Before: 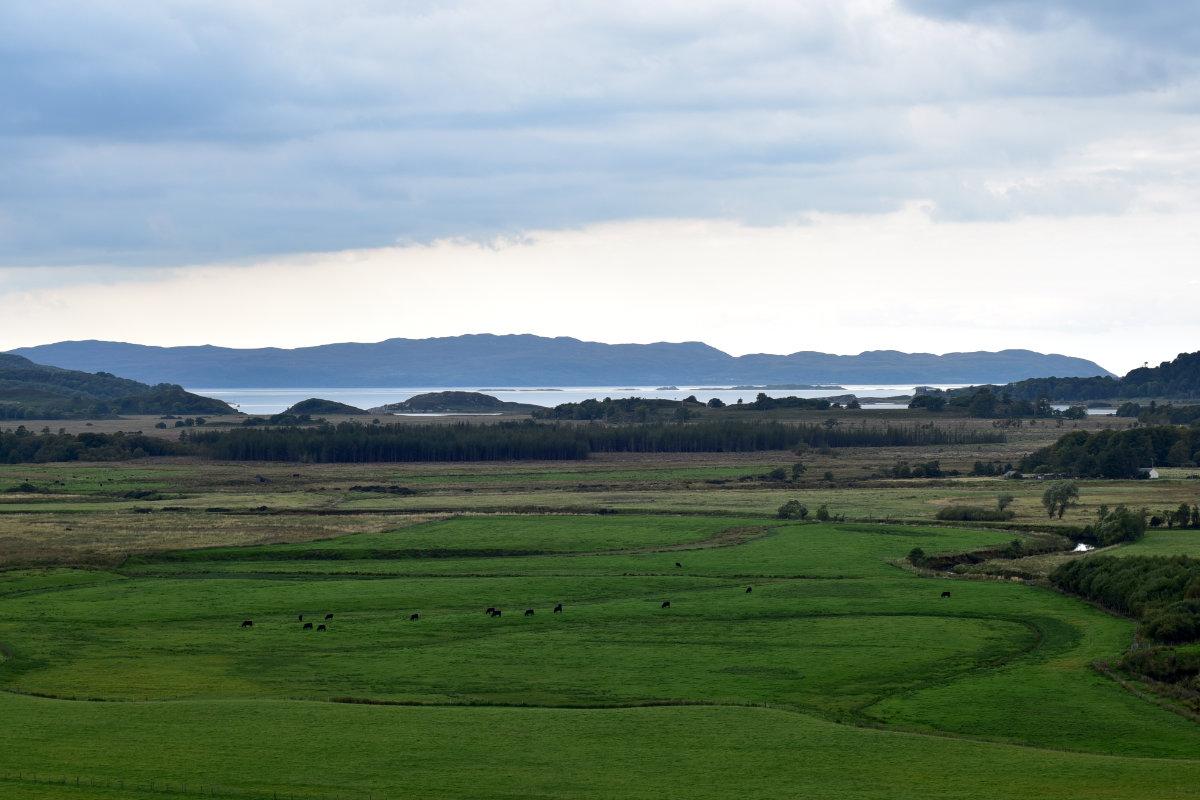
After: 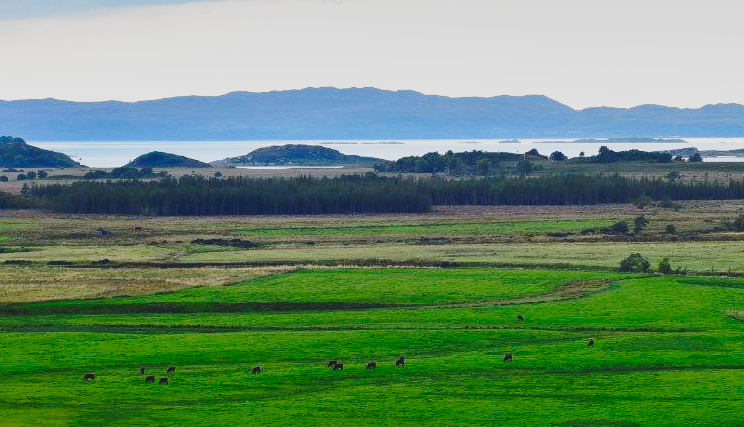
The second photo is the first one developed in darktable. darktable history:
base curve: curves: ch0 [(0, 0) (0.032, 0.037) (0.105, 0.228) (0.435, 0.76) (0.856, 0.983) (1, 1)], preserve colors none
crop: left 13.208%, top 30.933%, right 24.713%, bottom 15.572%
shadows and highlights: soften with gaussian
contrast brightness saturation: contrast -0.179, saturation 0.186
